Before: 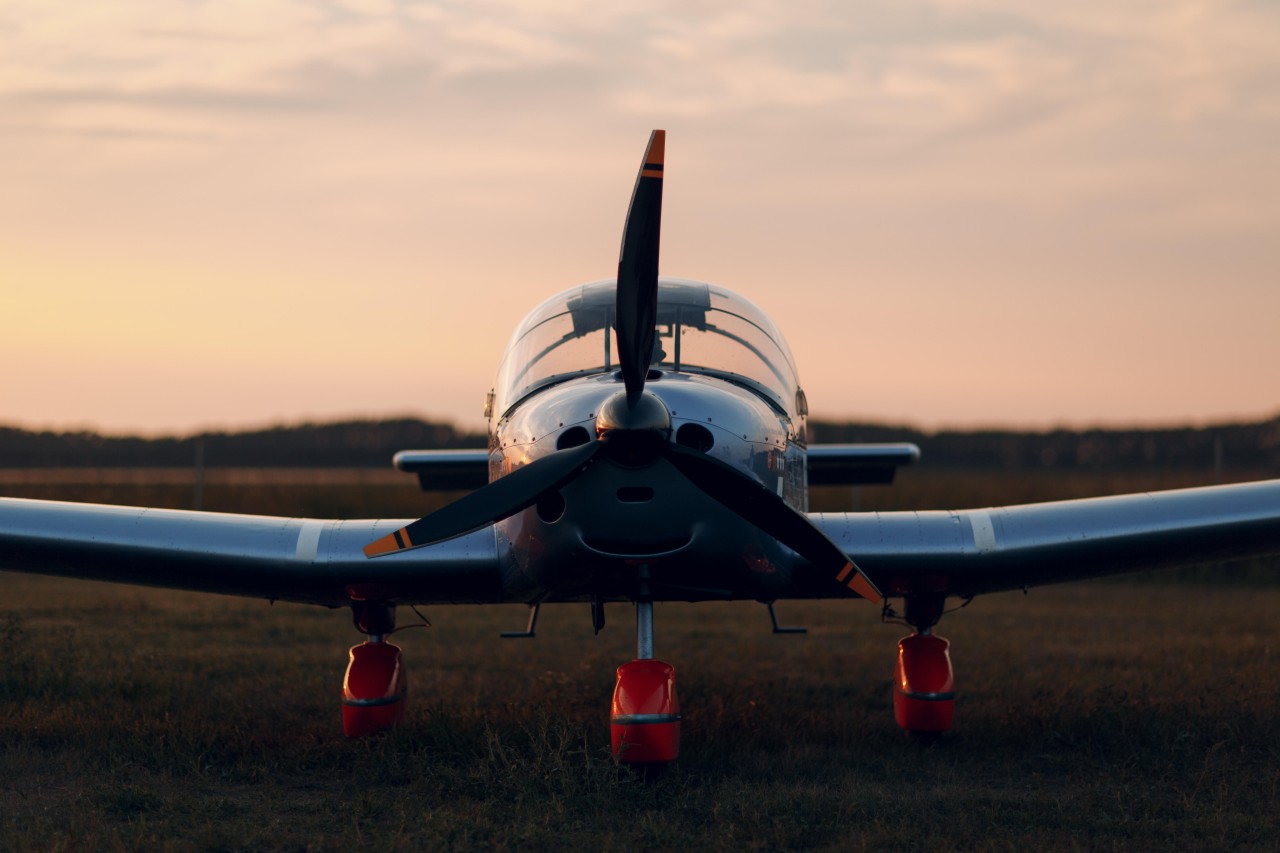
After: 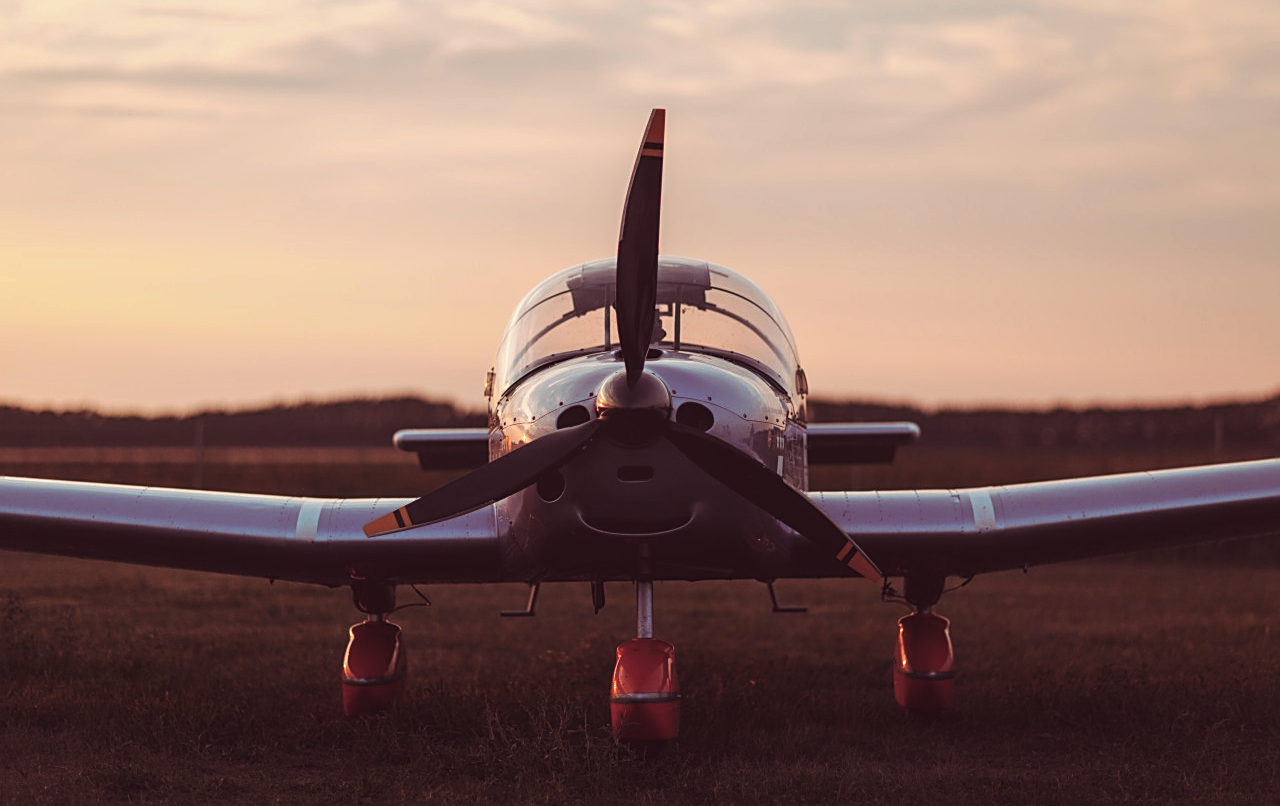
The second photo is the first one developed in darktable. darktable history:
color balance rgb: perceptual saturation grading › global saturation 20%, perceptual saturation grading › highlights -25%, perceptual saturation grading › shadows 25%
crop and rotate: top 2.479%, bottom 3.018%
exposure: black level correction -0.008, exposure 0.067 EV, compensate highlight preservation false
split-toning: on, module defaults
white balance: emerald 1
sharpen: on, module defaults
local contrast: on, module defaults
